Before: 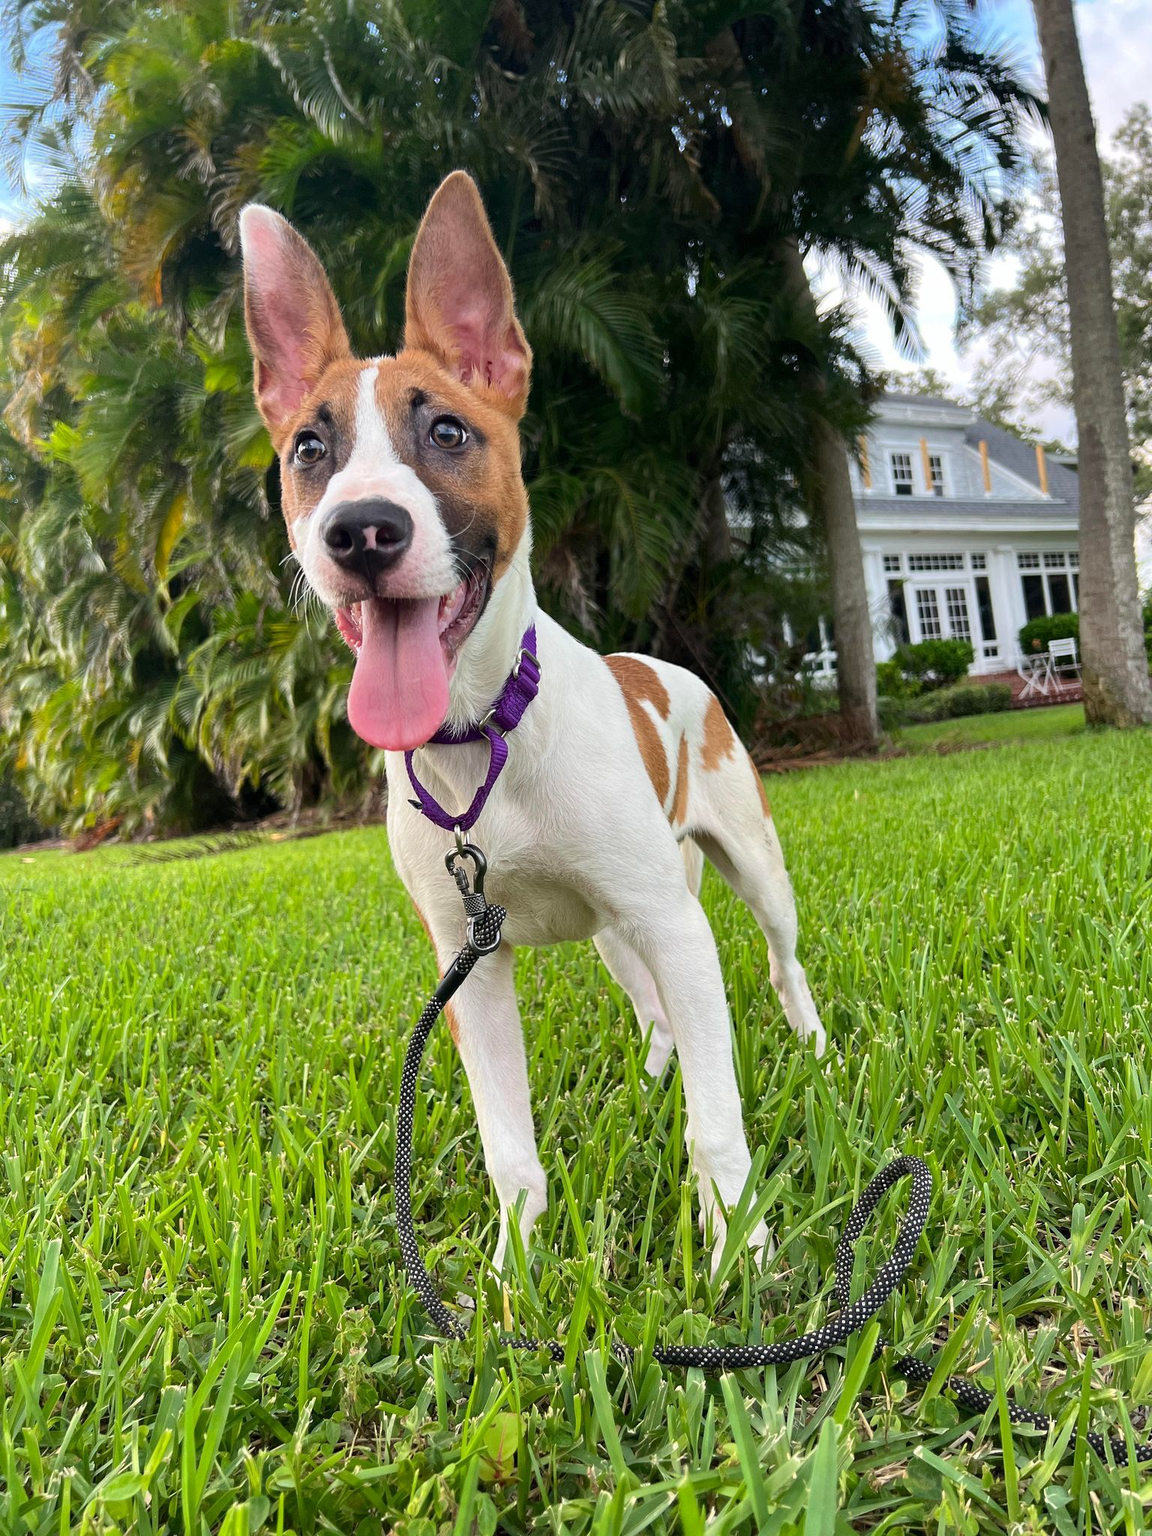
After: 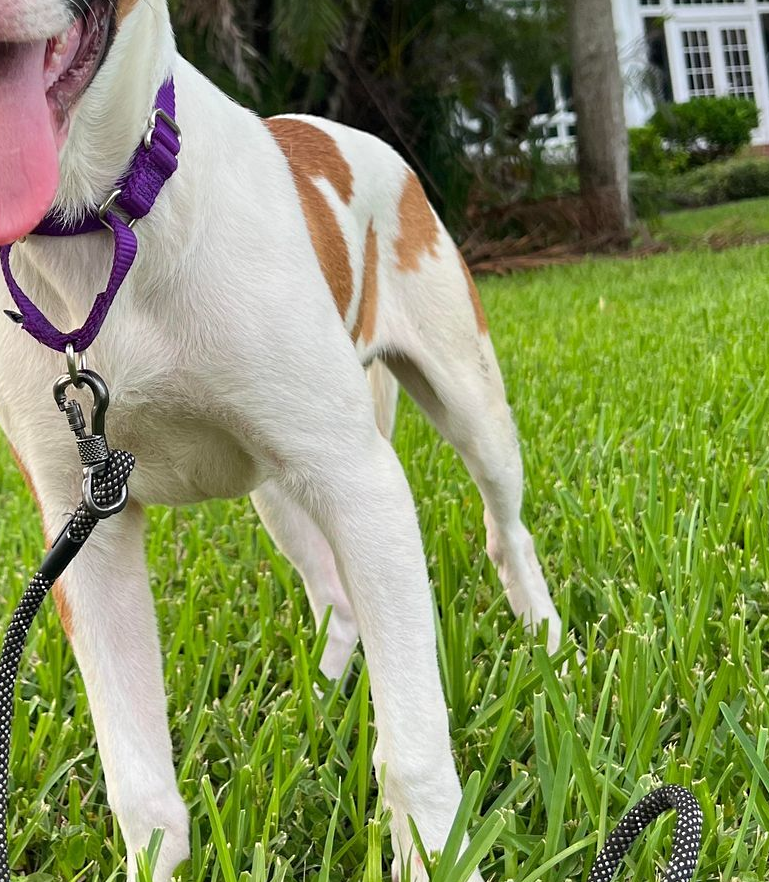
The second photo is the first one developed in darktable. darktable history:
crop: left 35.183%, top 36.957%, right 14.747%, bottom 19.947%
sharpen: radius 5.349, amount 0.311, threshold 26.878
